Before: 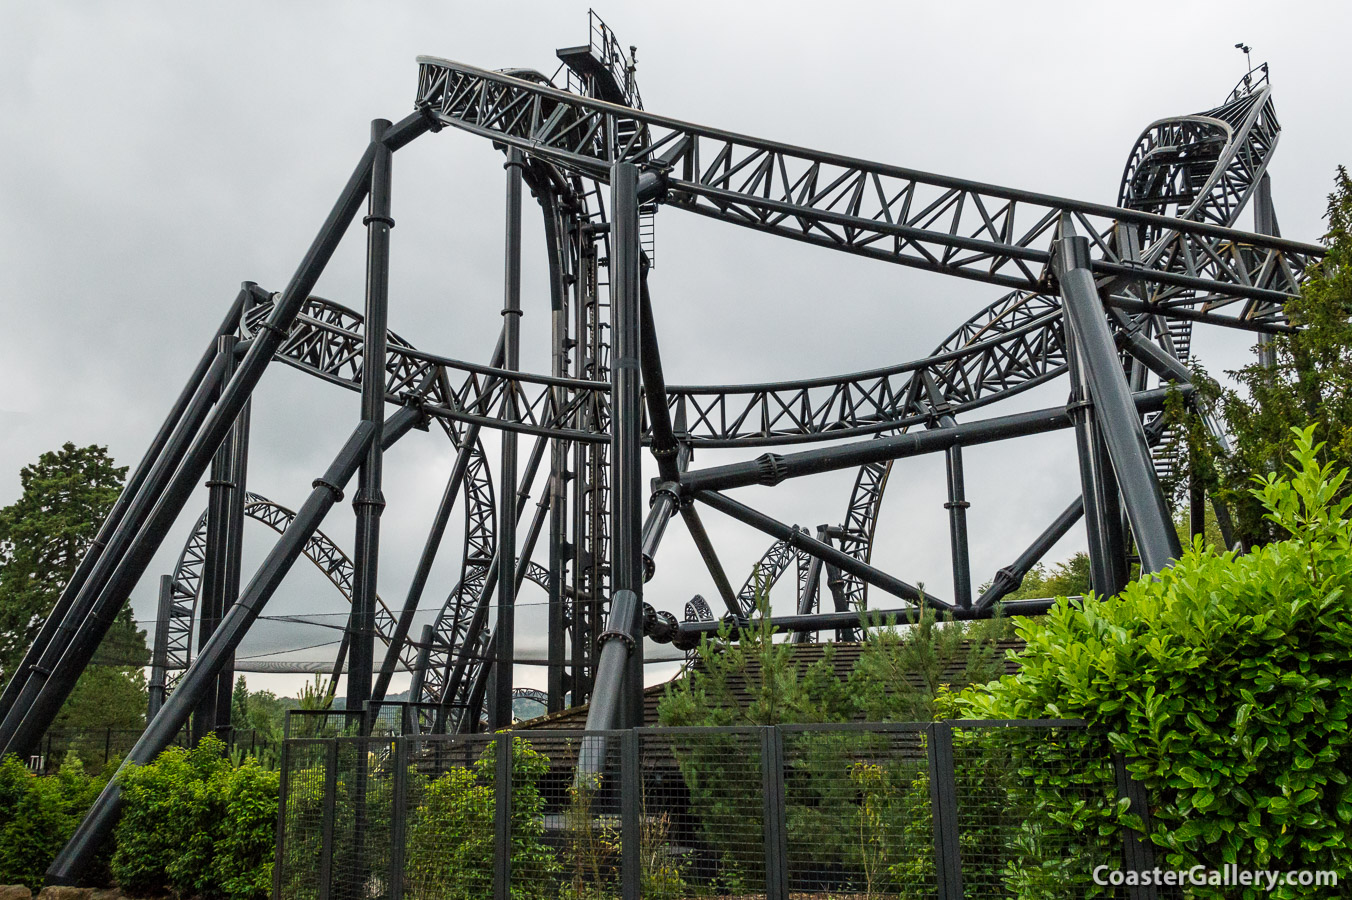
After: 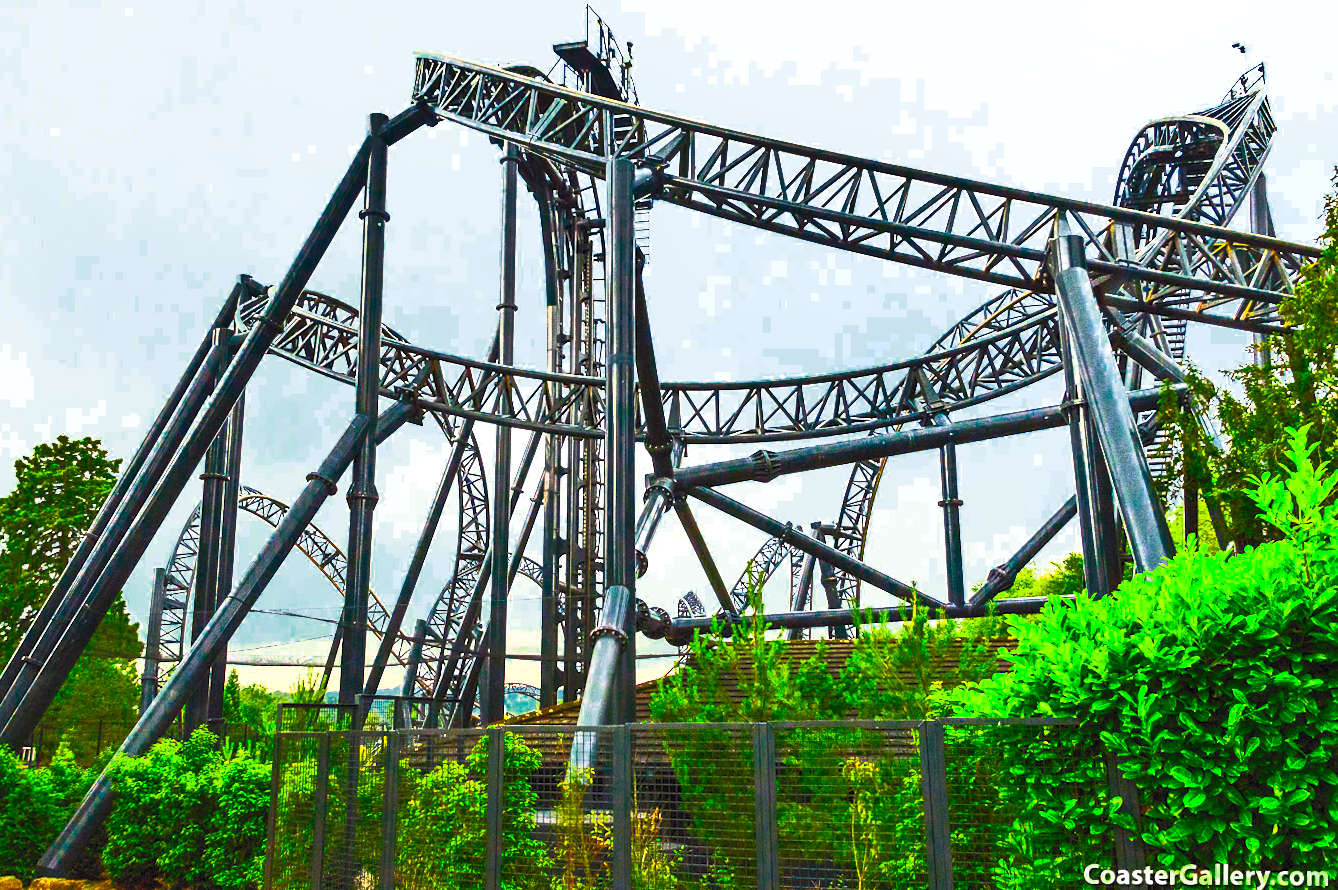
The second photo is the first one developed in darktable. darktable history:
color balance rgb: linear chroma grading › global chroma 9.964%, perceptual saturation grading › global saturation 17.254%, global vibrance 11.208%
crop and rotate: angle -0.395°
color correction: highlights b* -0.057, saturation 1.36
contrast brightness saturation: contrast 0.991, brightness 0.988, saturation 0.987
exposure: exposure 0.296 EV, compensate highlight preservation false
color zones: curves: ch0 [(0.25, 0.5) (0.636, 0.25) (0.75, 0.5)]
shadows and highlights: low approximation 0.01, soften with gaussian
